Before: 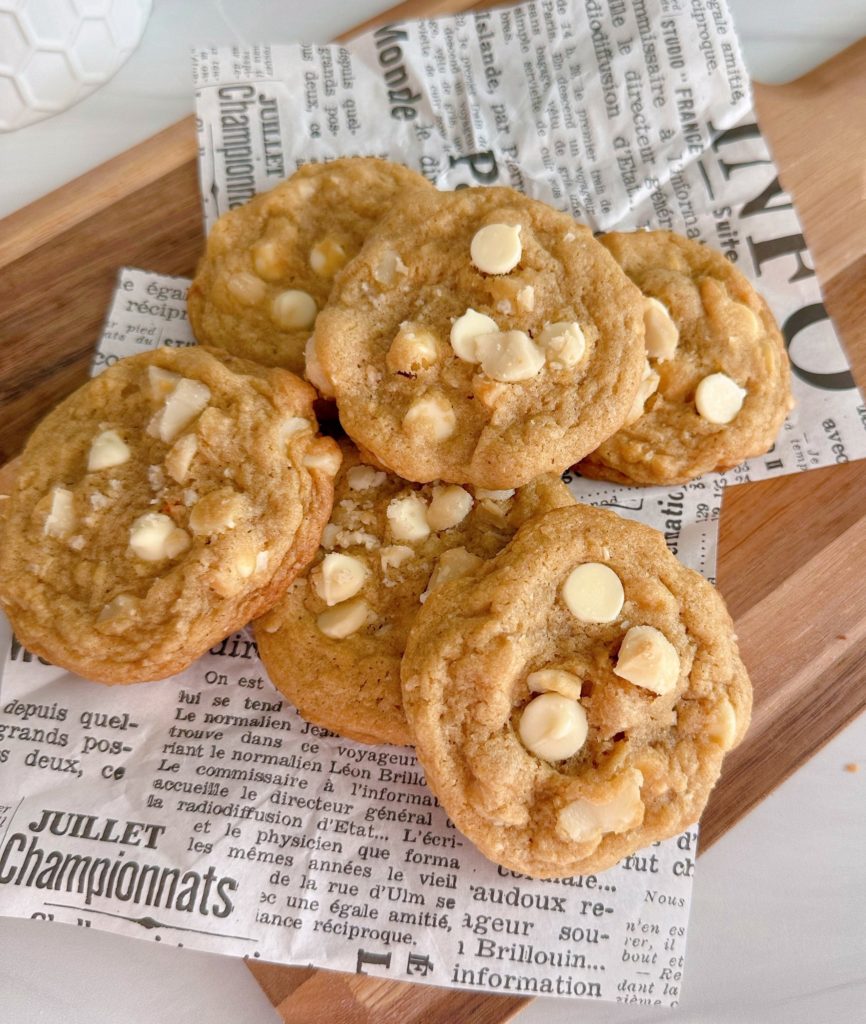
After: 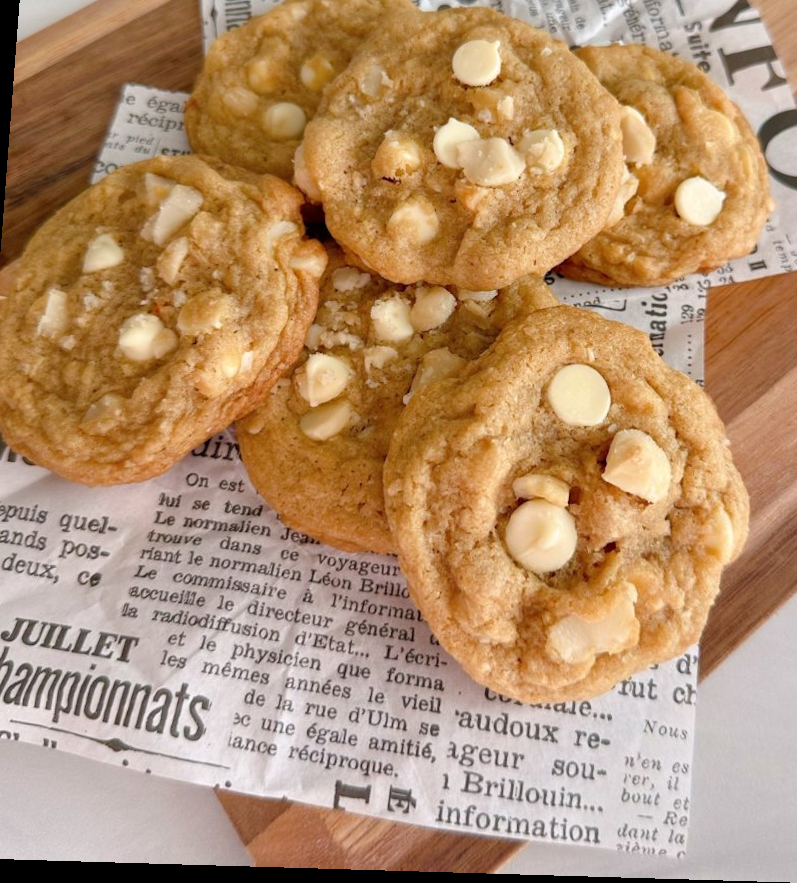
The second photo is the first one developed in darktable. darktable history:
crop and rotate: left 4.842%, top 15.51%, right 10.668%
rotate and perspective: rotation 0.128°, lens shift (vertical) -0.181, lens shift (horizontal) -0.044, shear 0.001, automatic cropping off
tone equalizer: on, module defaults
